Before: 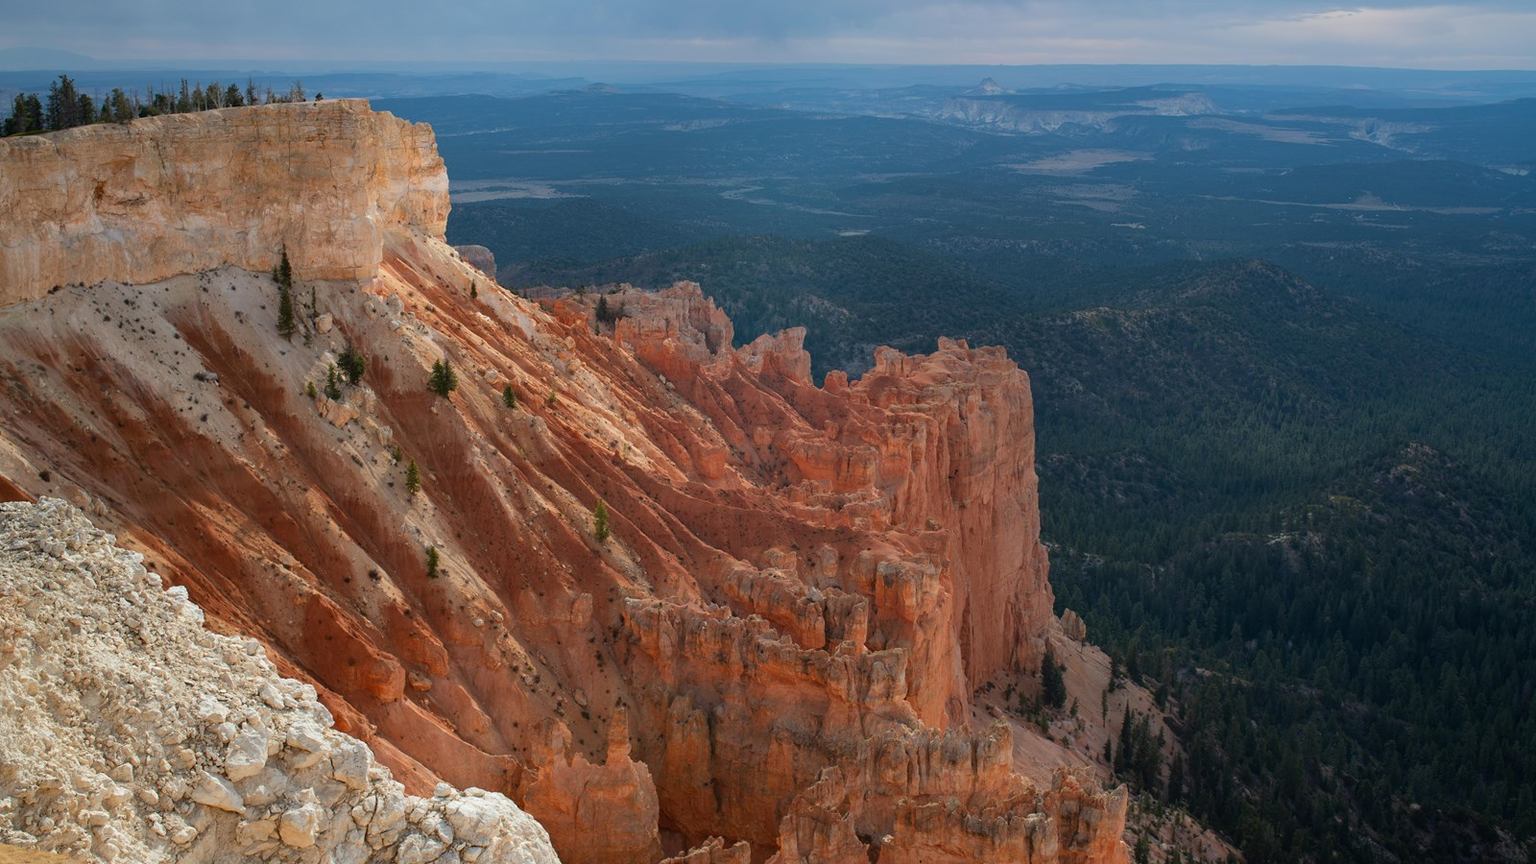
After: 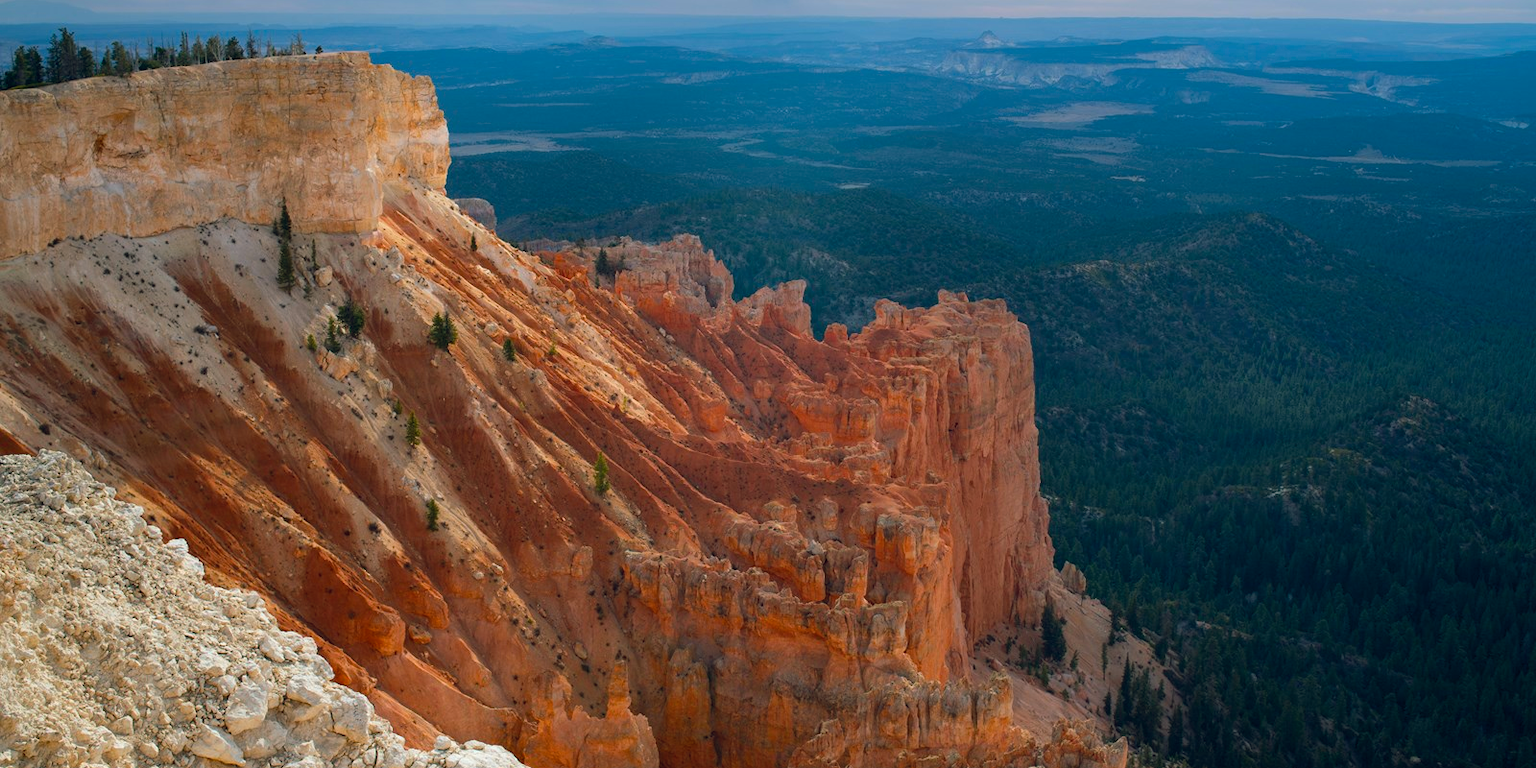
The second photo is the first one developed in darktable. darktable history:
color balance rgb: shadows lift › luminance -7.747%, shadows lift › chroma 2.263%, shadows lift › hue 162.3°, global offset › chroma 0.065%, global offset › hue 253.91°, perceptual saturation grading › global saturation 30.05%
crop and rotate: top 5.52%, bottom 5.575%
